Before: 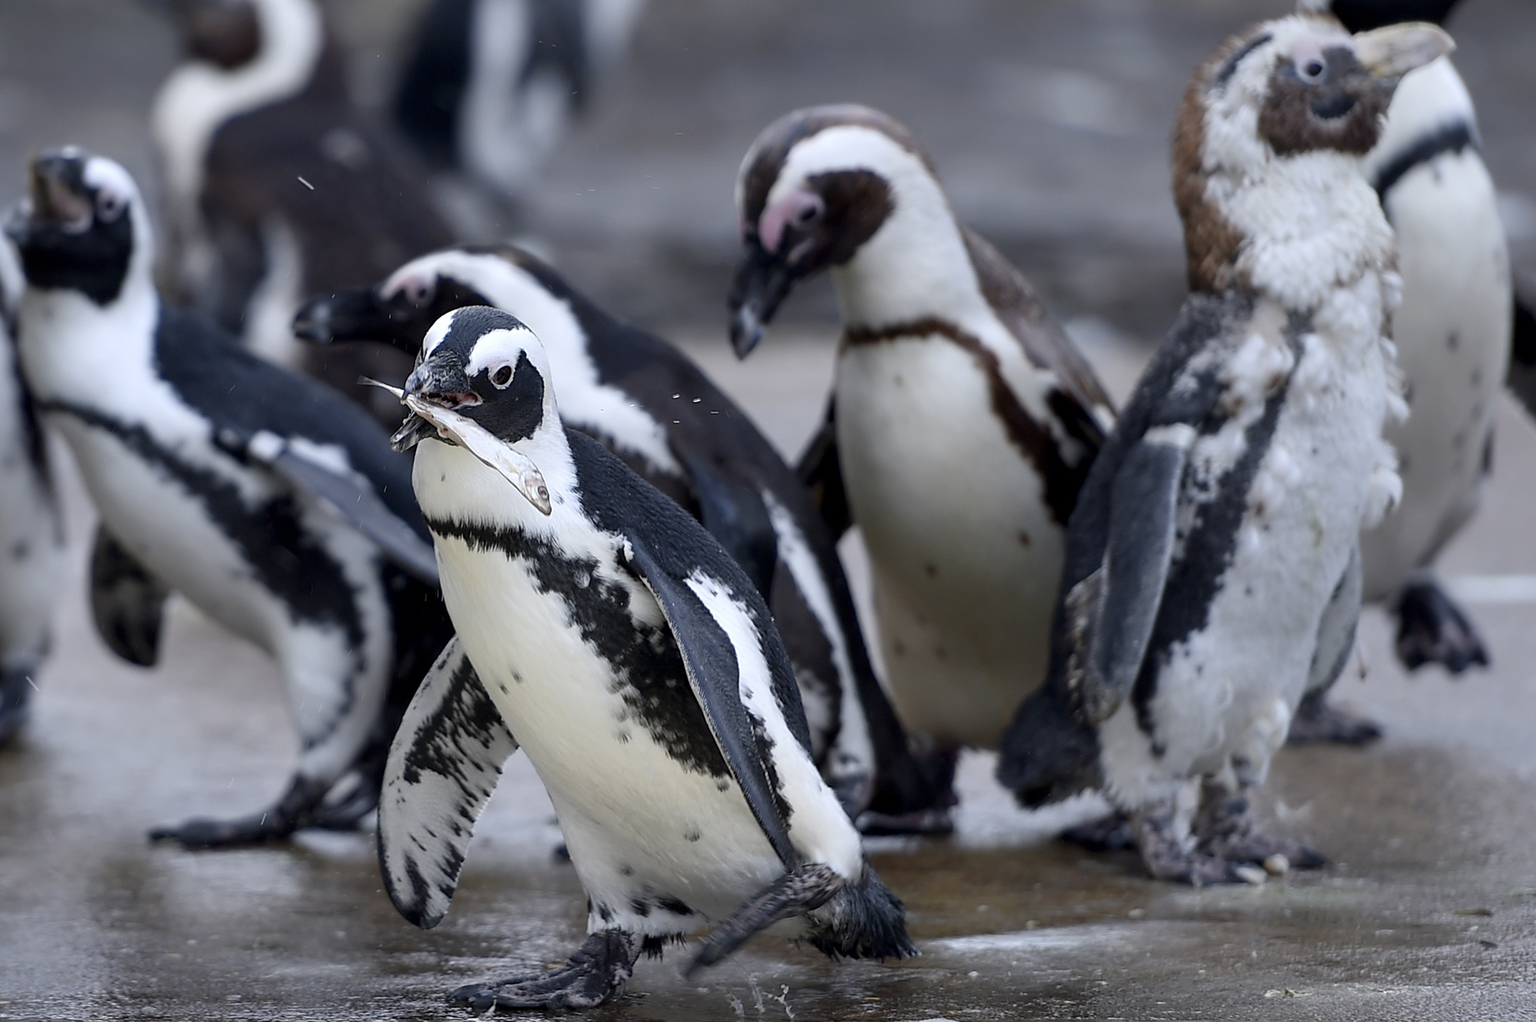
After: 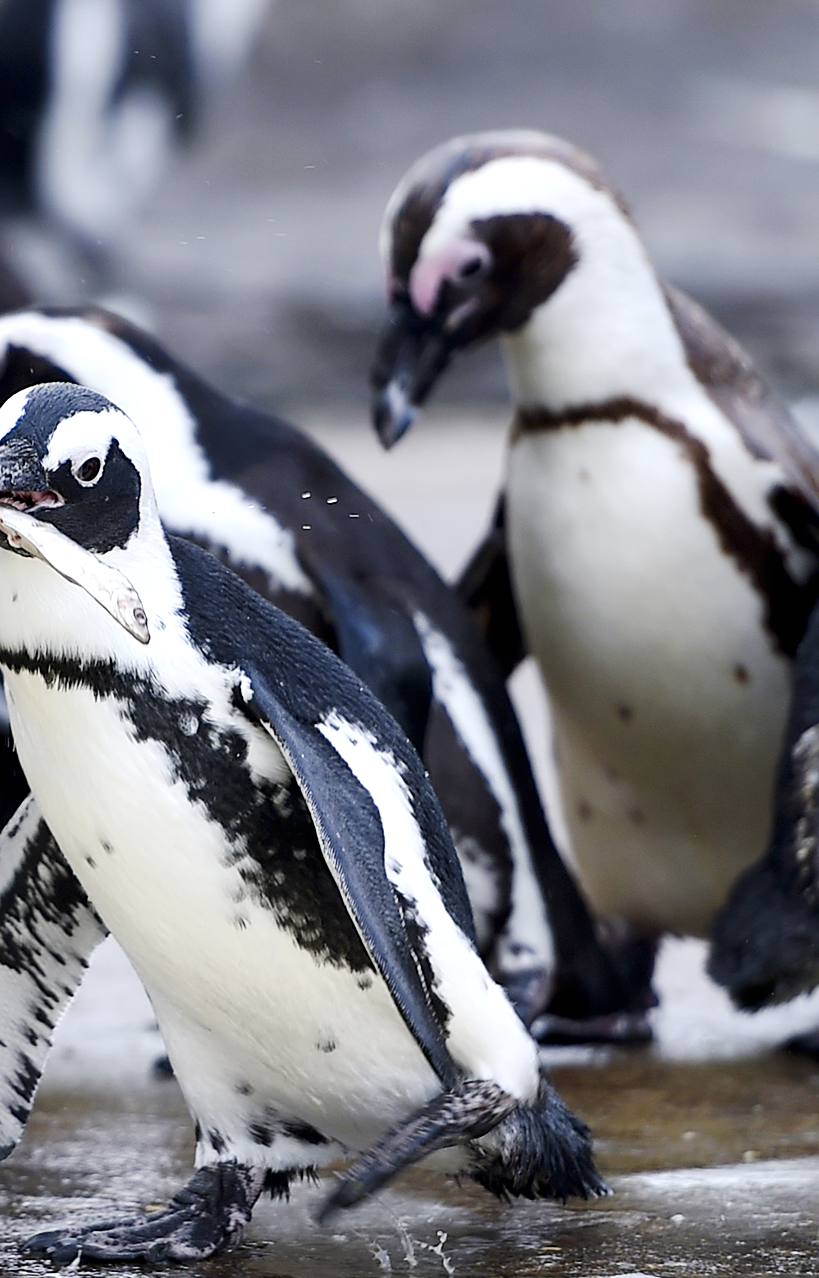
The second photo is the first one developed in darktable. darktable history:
sharpen: amount 0.214
exposure: black level correction 0, exposure 0.499 EV, compensate highlight preservation false
tone curve: curves: ch0 [(0, 0) (0.051, 0.03) (0.096, 0.071) (0.251, 0.234) (0.461, 0.515) (0.605, 0.692) (0.761, 0.824) (0.881, 0.907) (1, 0.984)]; ch1 [(0, 0) (0.1, 0.038) (0.318, 0.243) (0.399, 0.351) (0.478, 0.469) (0.499, 0.499) (0.534, 0.541) (0.567, 0.592) (0.601, 0.629) (0.666, 0.7) (1, 1)]; ch2 [(0, 0) (0.453, 0.45) (0.479, 0.483) (0.504, 0.499) (0.52, 0.519) (0.541, 0.559) (0.601, 0.622) (0.824, 0.815) (1, 1)], preserve colors none
crop: left 28.119%, right 29.2%
